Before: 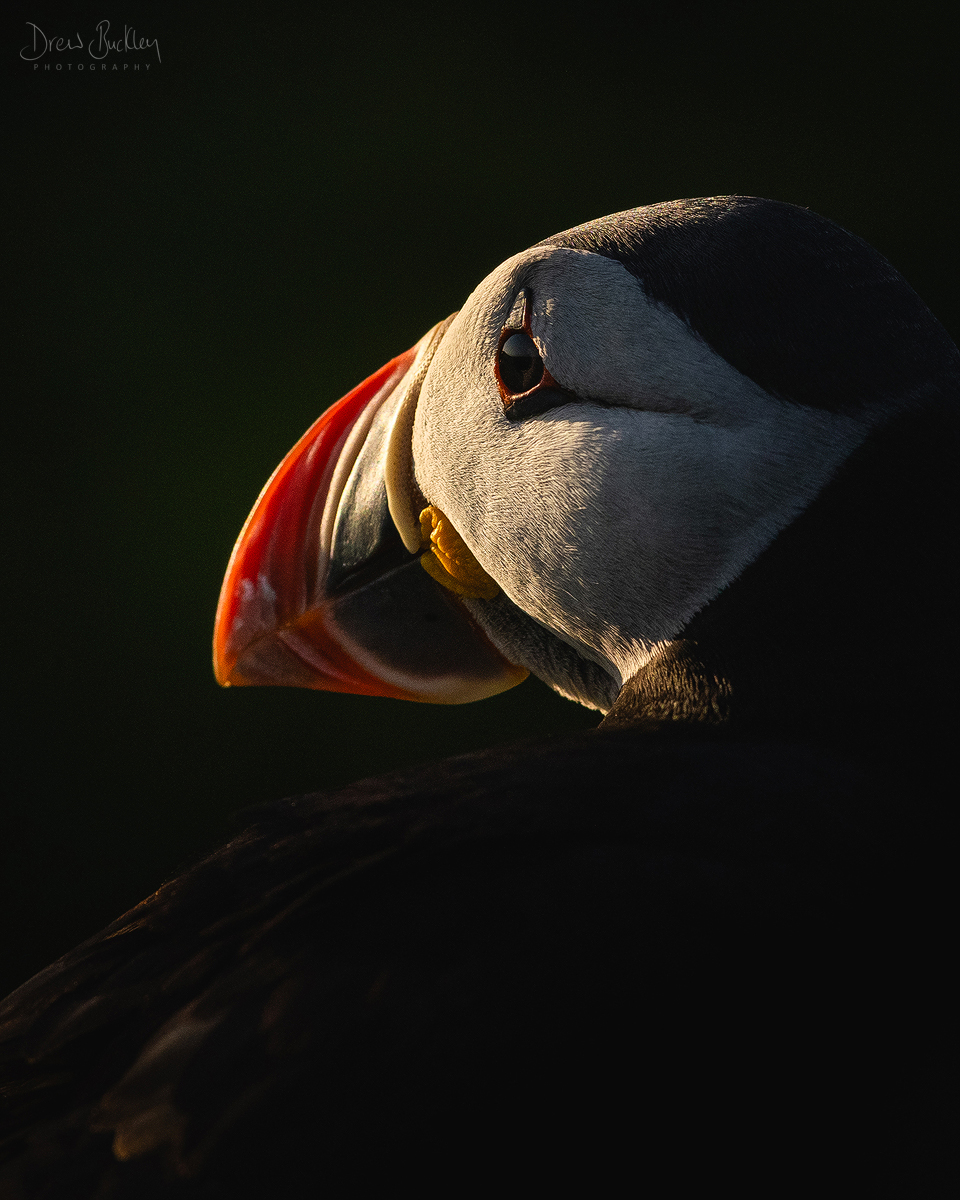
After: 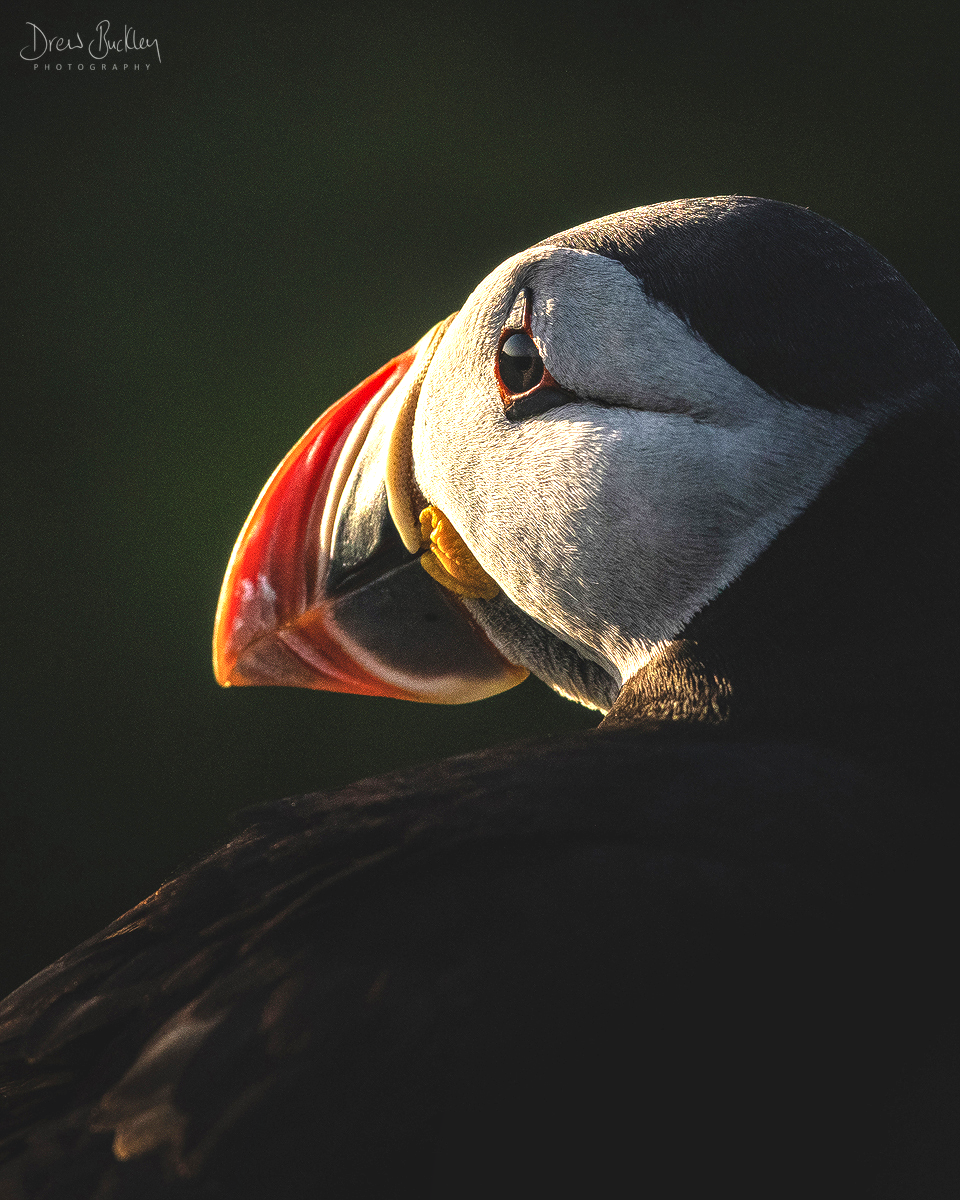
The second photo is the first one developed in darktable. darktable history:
local contrast: detail 140%
exposure: black level correction -0.002, exposure 1.35 EV, compensate highlight preservation false
contrast equalizer: octaves 7, y [[0.6 ×6], [0.55 ×6], [0 ×6], [0 ×6], [0 ×6]], mix 0.15
